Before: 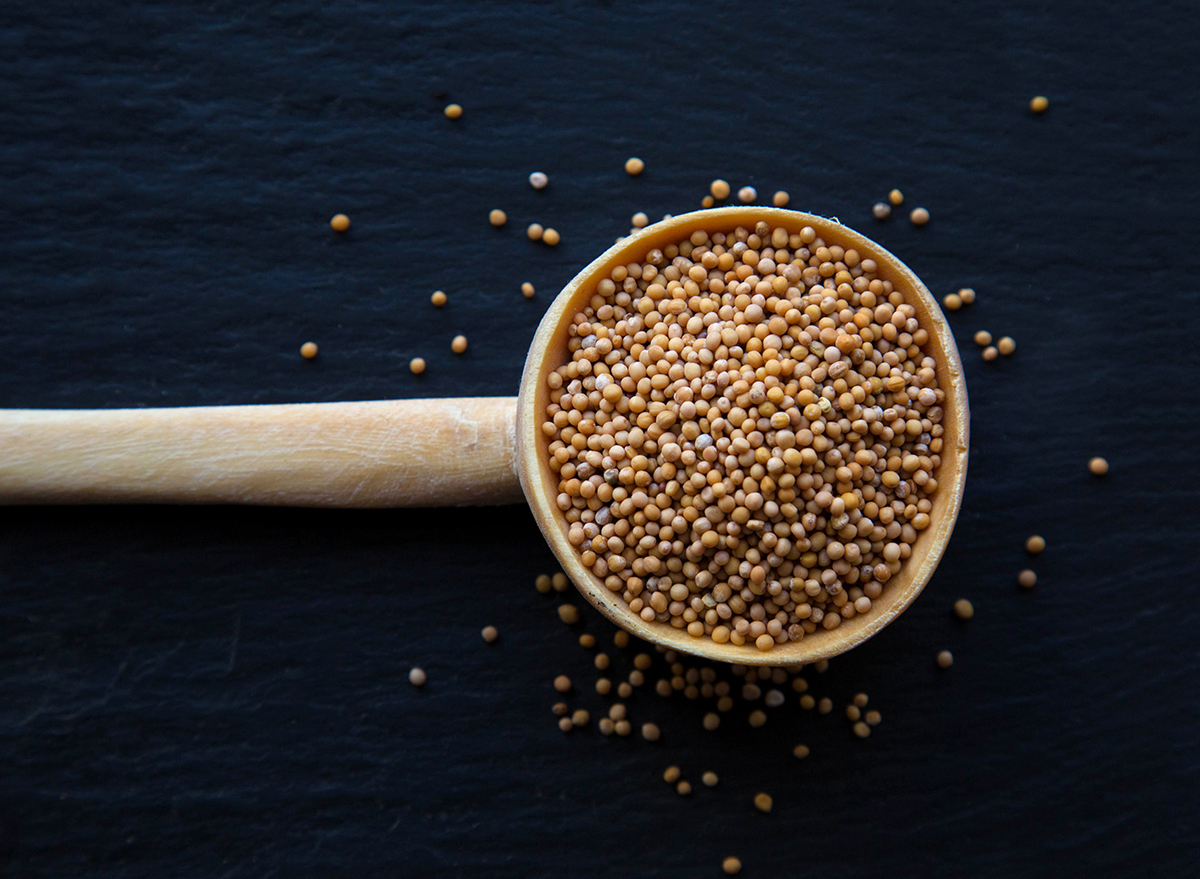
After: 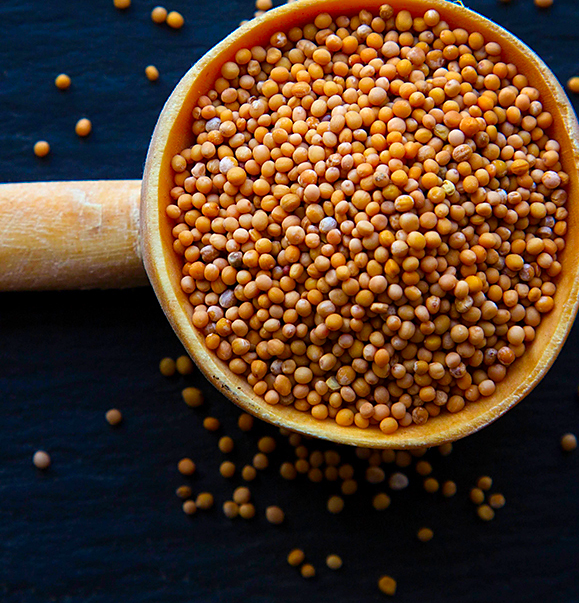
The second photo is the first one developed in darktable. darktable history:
color correction: highlights b* 0.049, saturation 1.78
crop: left 31.4%, top 24.772%, right 20.317%, bottom 6.526%
sharpen: radius 1.465, amount 0.404, threshold 1.371
